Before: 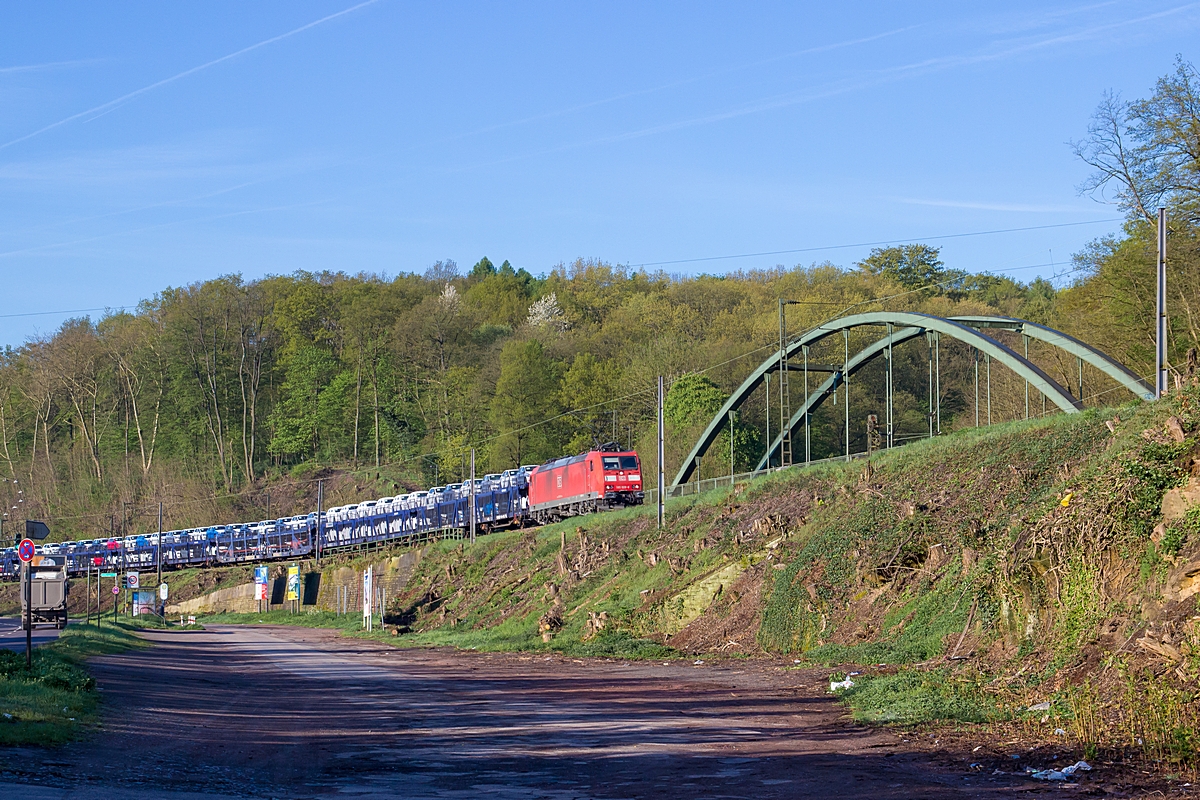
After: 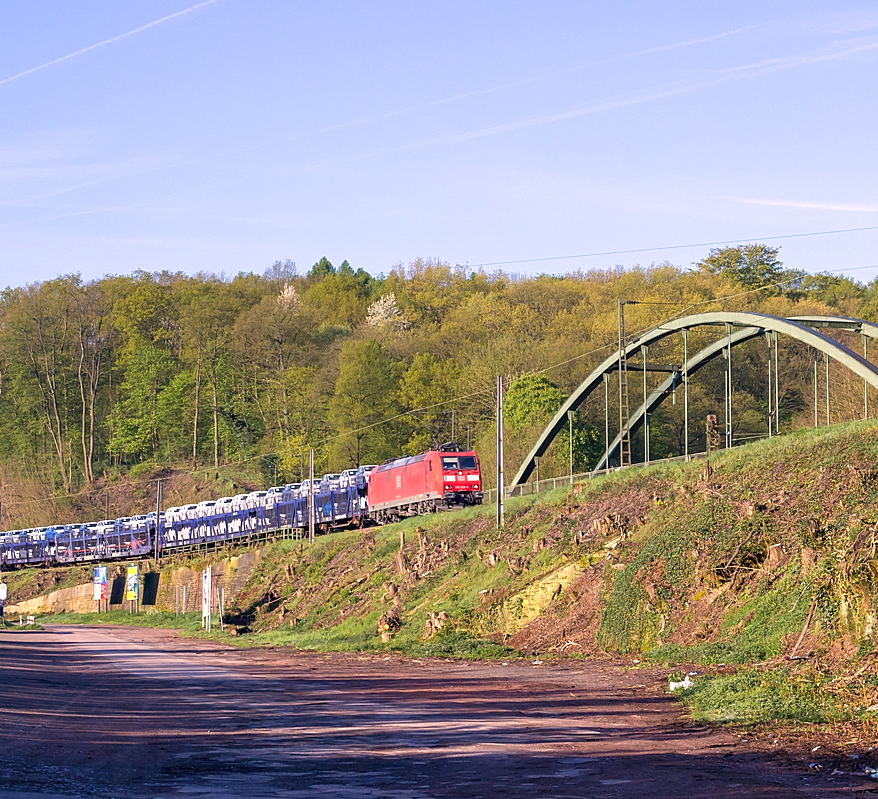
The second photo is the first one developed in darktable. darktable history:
exposure: black level correction 0, exposure 0.5 EV, compensate exposure bias true, compensate highlight preservation false
crop: left 13.443%, right 13.31%
color correction: highlights a* 11.96, highlights b* 11.58
rgb levels: preserve colors max RGB
